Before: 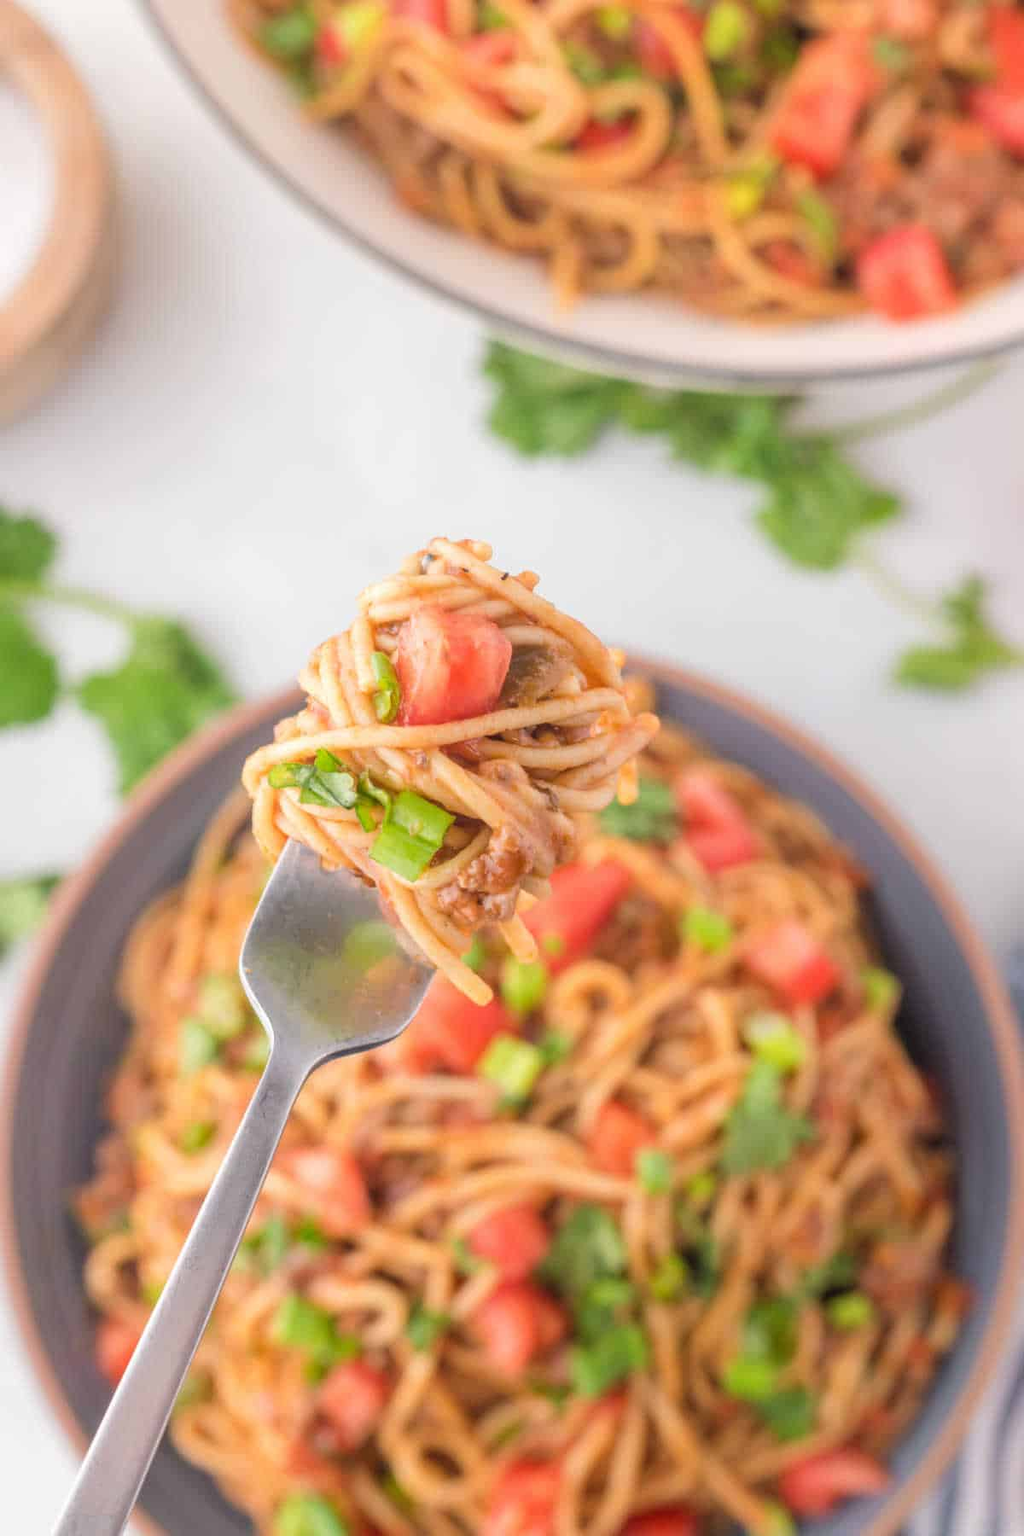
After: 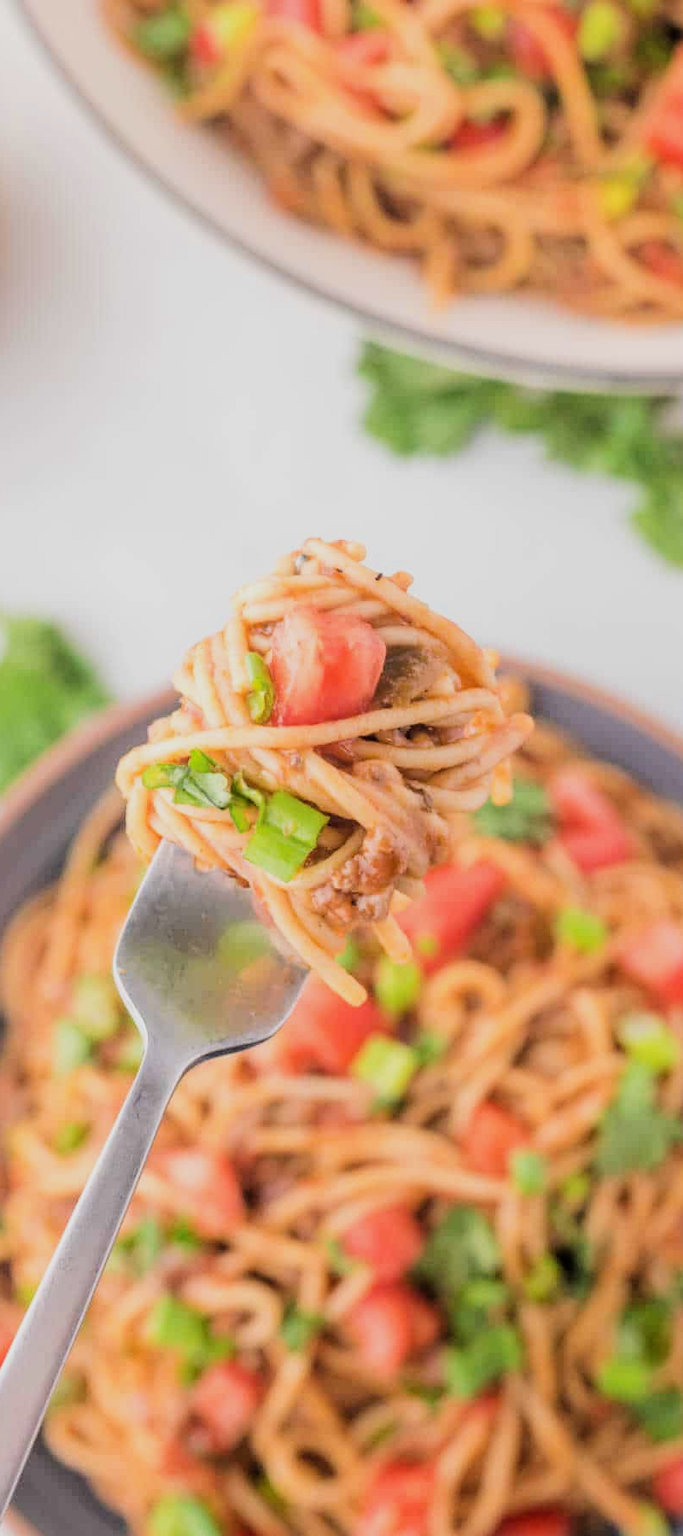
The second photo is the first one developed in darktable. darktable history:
crop and rotate: left 12.361%, right 20.878%
filmic rgb: black relative exposure -5.09 EV, white relative exposure 3.96 EV, hardness 2.9, contrast 1.296, highlights saturation mix -10.21%
